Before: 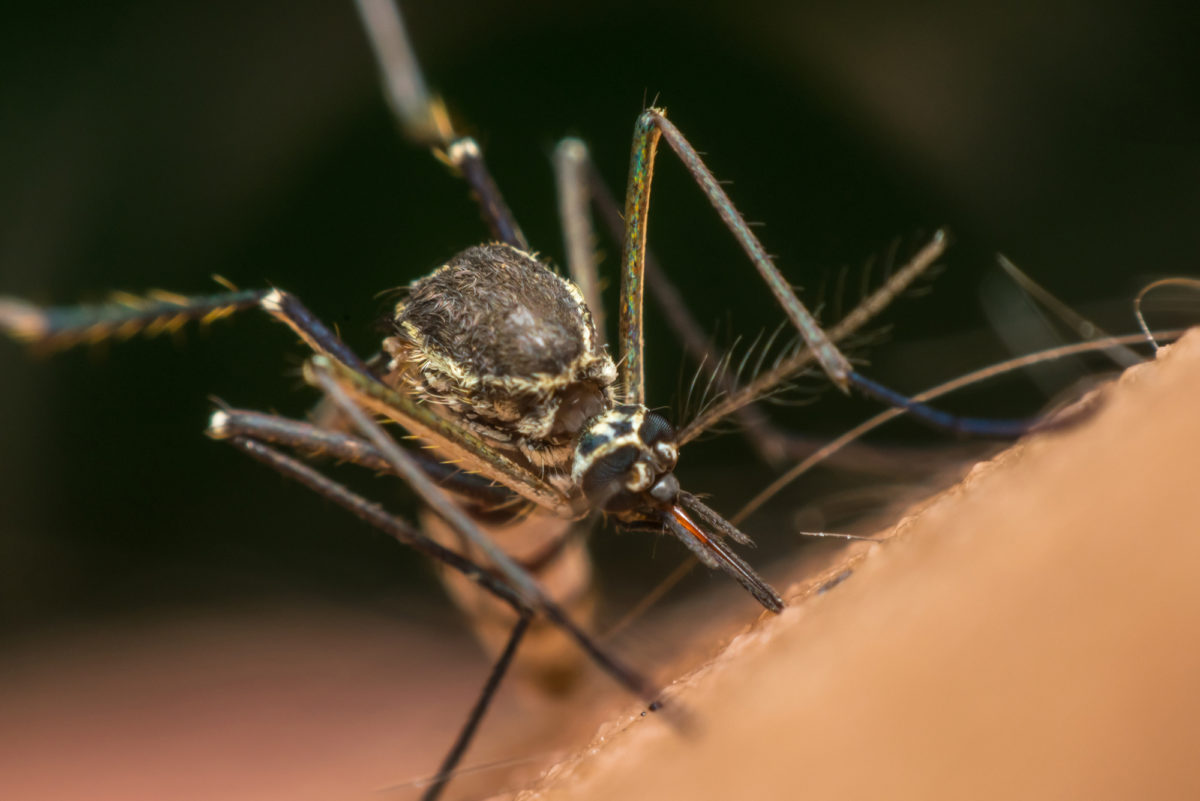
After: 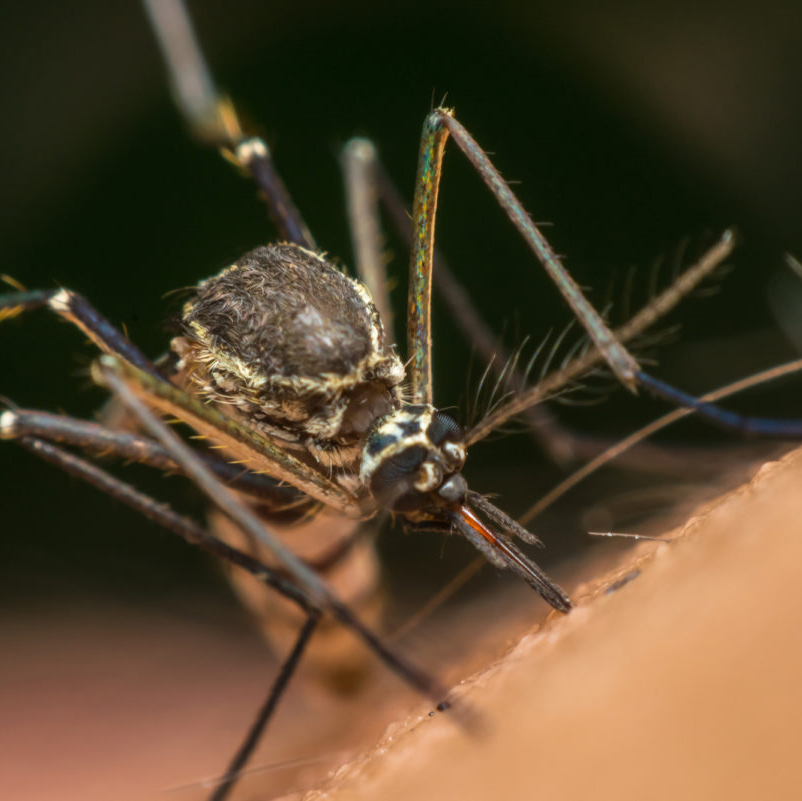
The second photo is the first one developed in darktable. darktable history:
crop and rotate: left 17.722%, right 15.402%
